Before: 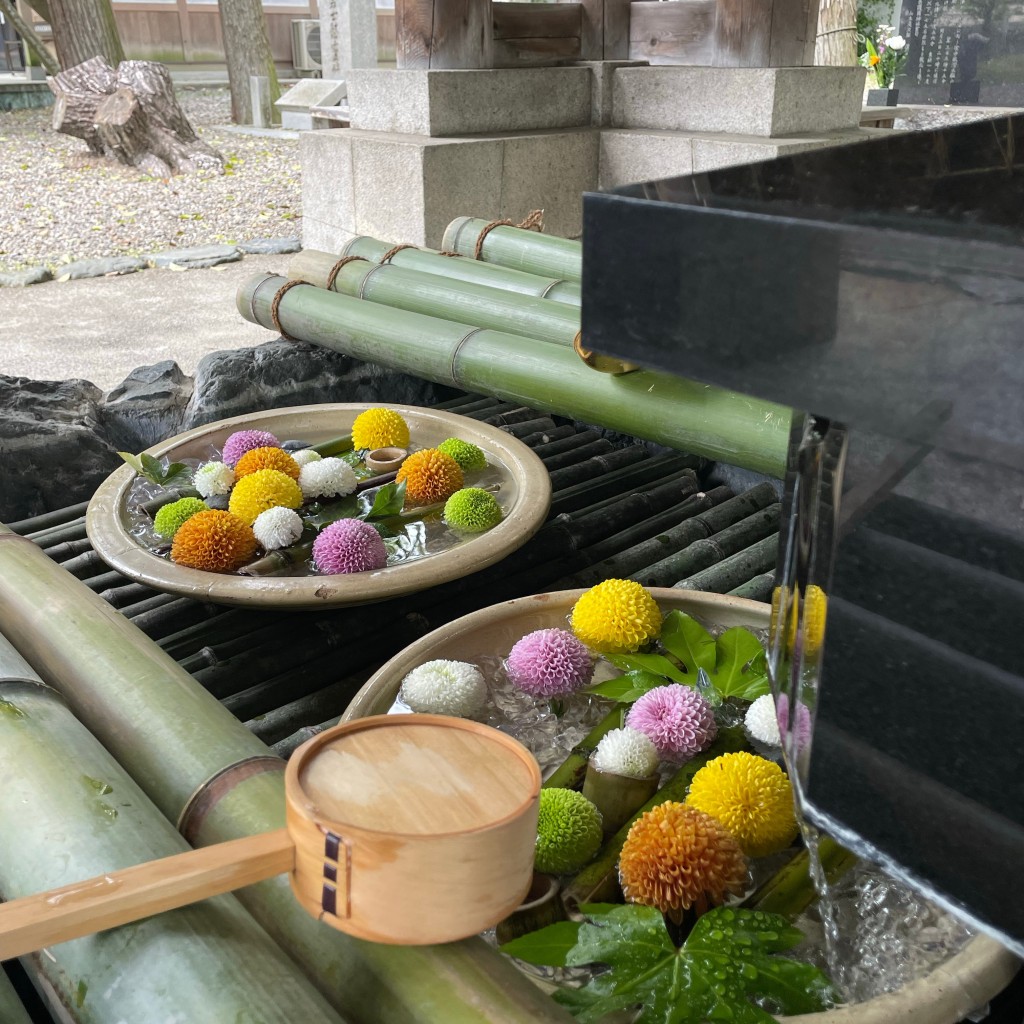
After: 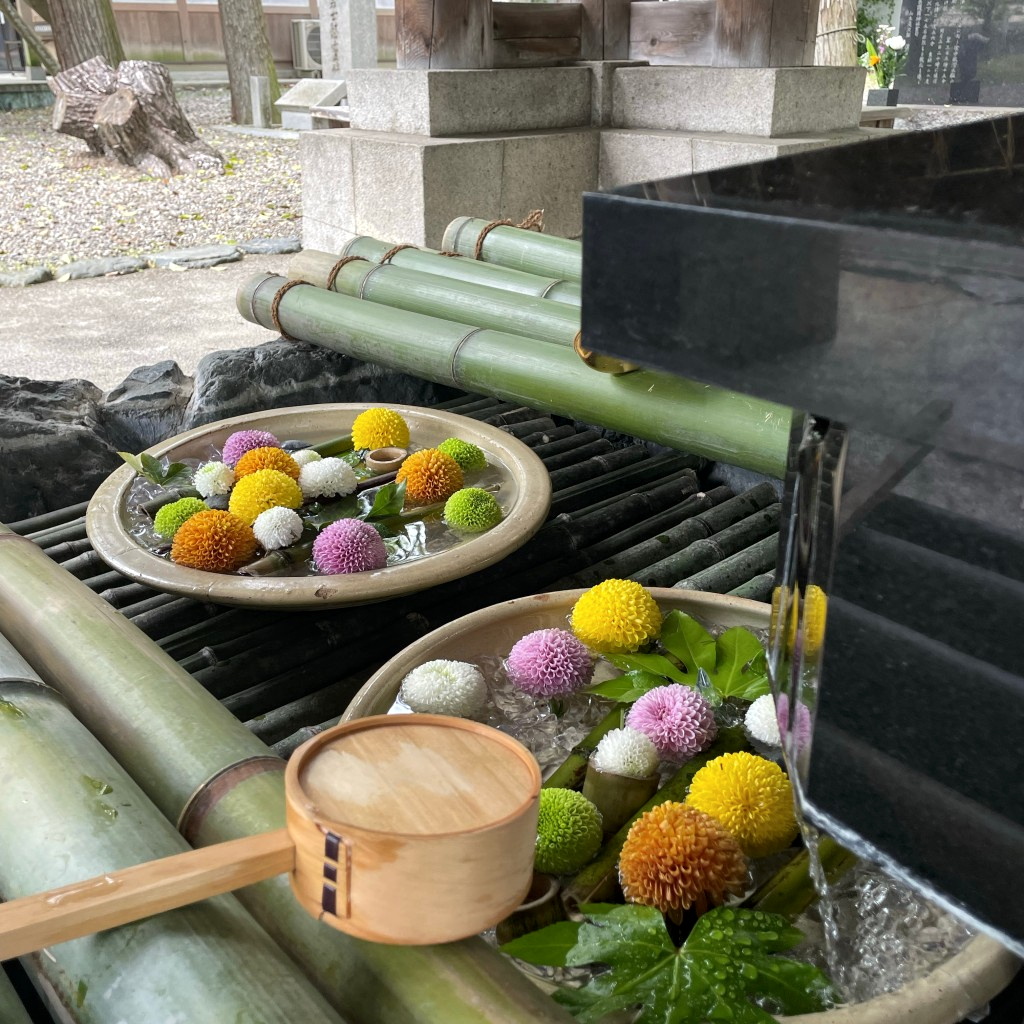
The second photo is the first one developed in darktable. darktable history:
local contrast: mode bilateral grid, contrast 19, coarseness 51, detail 129%, midtone range 0.2
